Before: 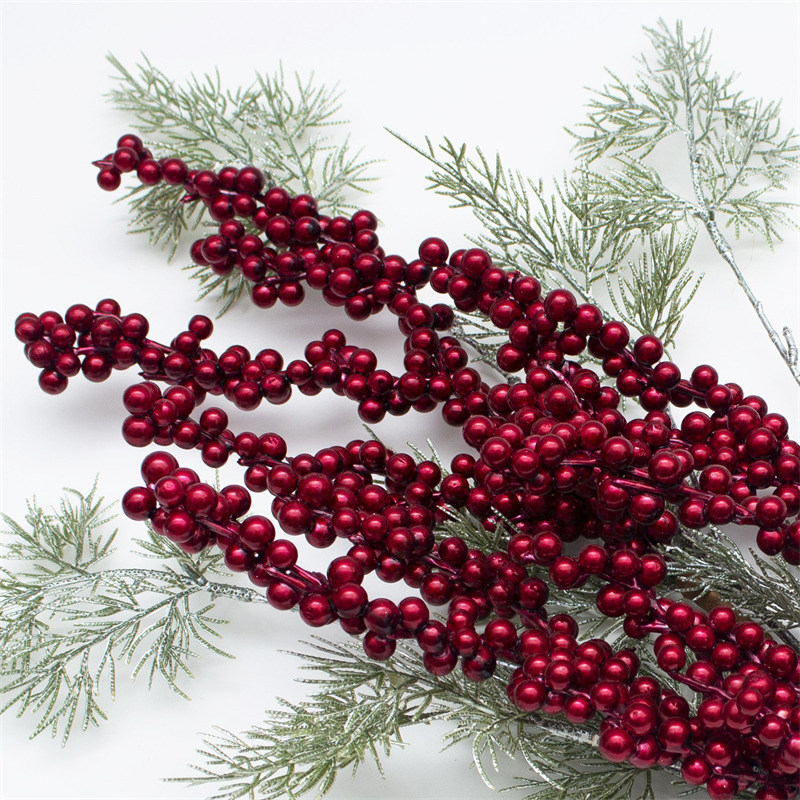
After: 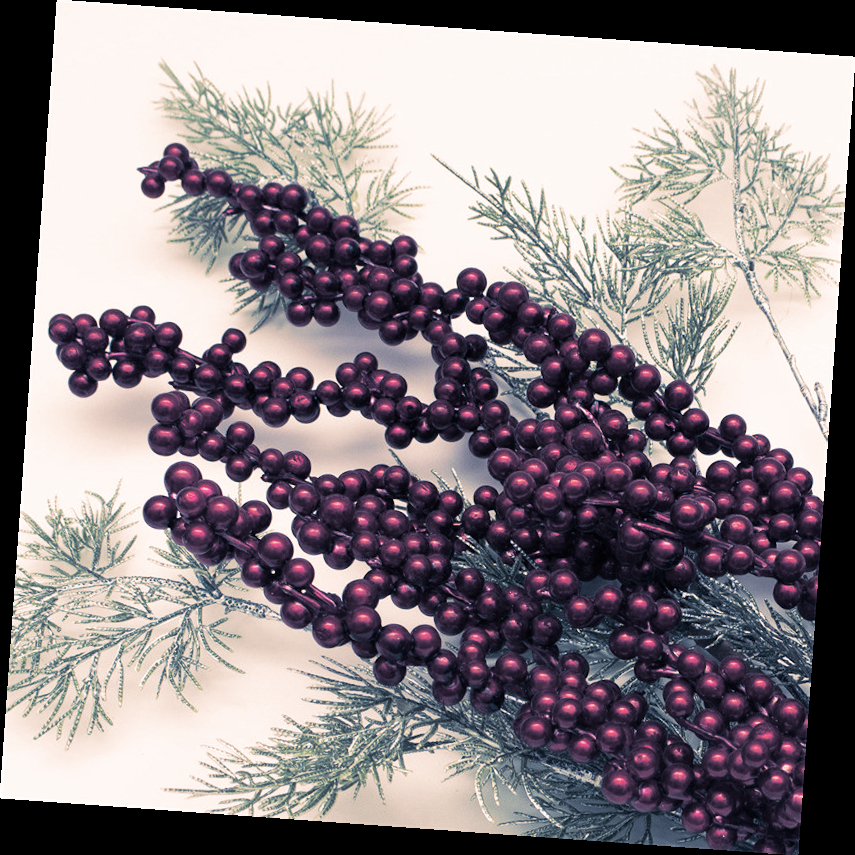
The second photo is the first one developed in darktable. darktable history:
rotate and perspective: rotation 4.1°, automatic cropping off
split-toning: shadows › hue 226.8°, shadows › saturation 0.56, highlights › hue 28.8°, balance -40, compress 0%
